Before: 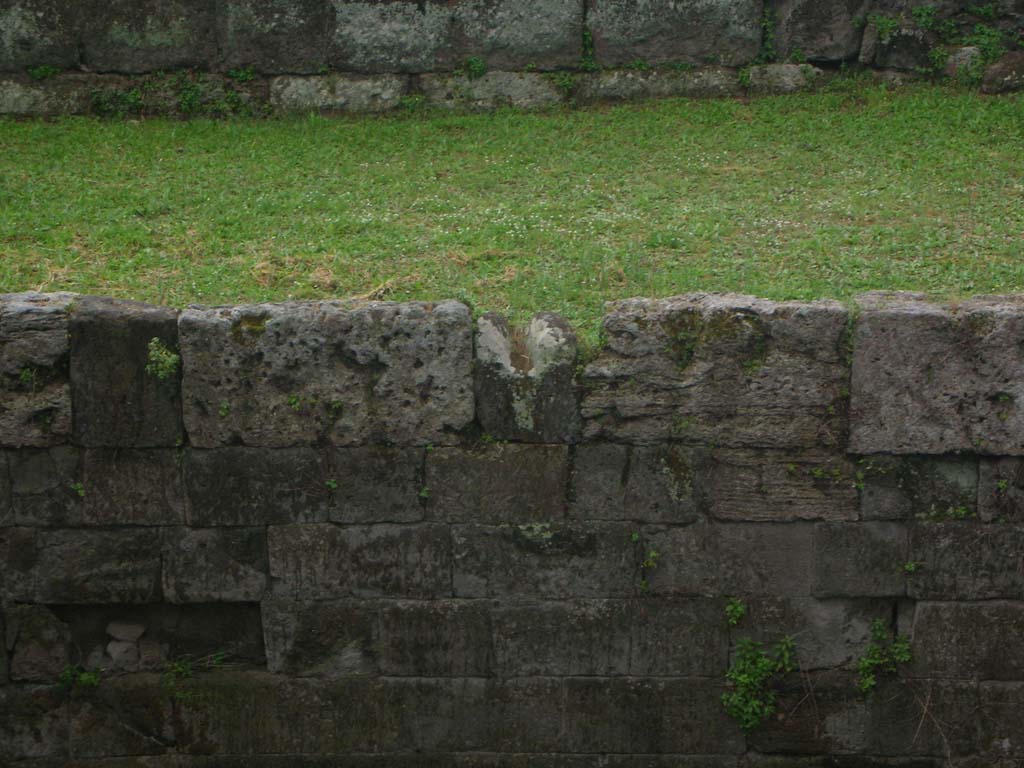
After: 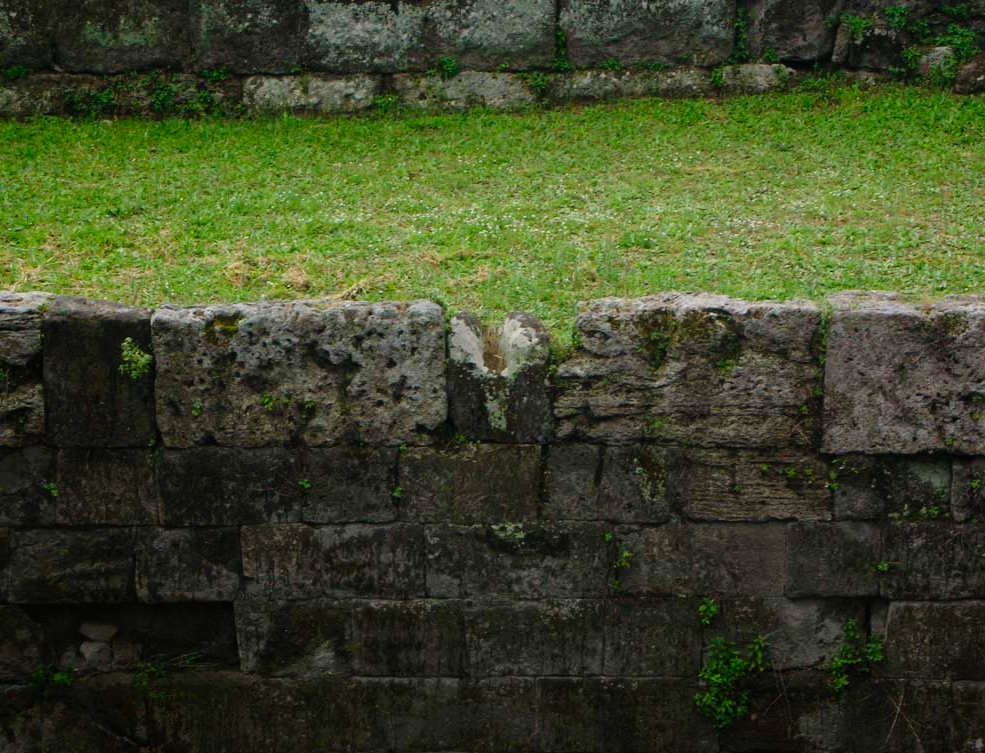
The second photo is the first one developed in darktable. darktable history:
tone curve: curves: ch0 [(0, 0) (0.003, 0.006) (0.011, 0.007) (0.025, 0.009) (0.044, 0.012) (0.069, 0.021) (0.1, 0.036) (0.136, 0.056) (0.177, 0.105) (0.224, 0.165) (0.277, 0.251) (0.335, 0.344) (0.399, 0.439) (0.468, 0.532) (0.543, 0.628) (0.623, 0.718) (0.709, 0.797) (0.801, 0.874) (0.898, 0.943) (1, 1)], preserve colors none
crop and rotate: left 2.696%, right 1.091%, bottom 1.947%
